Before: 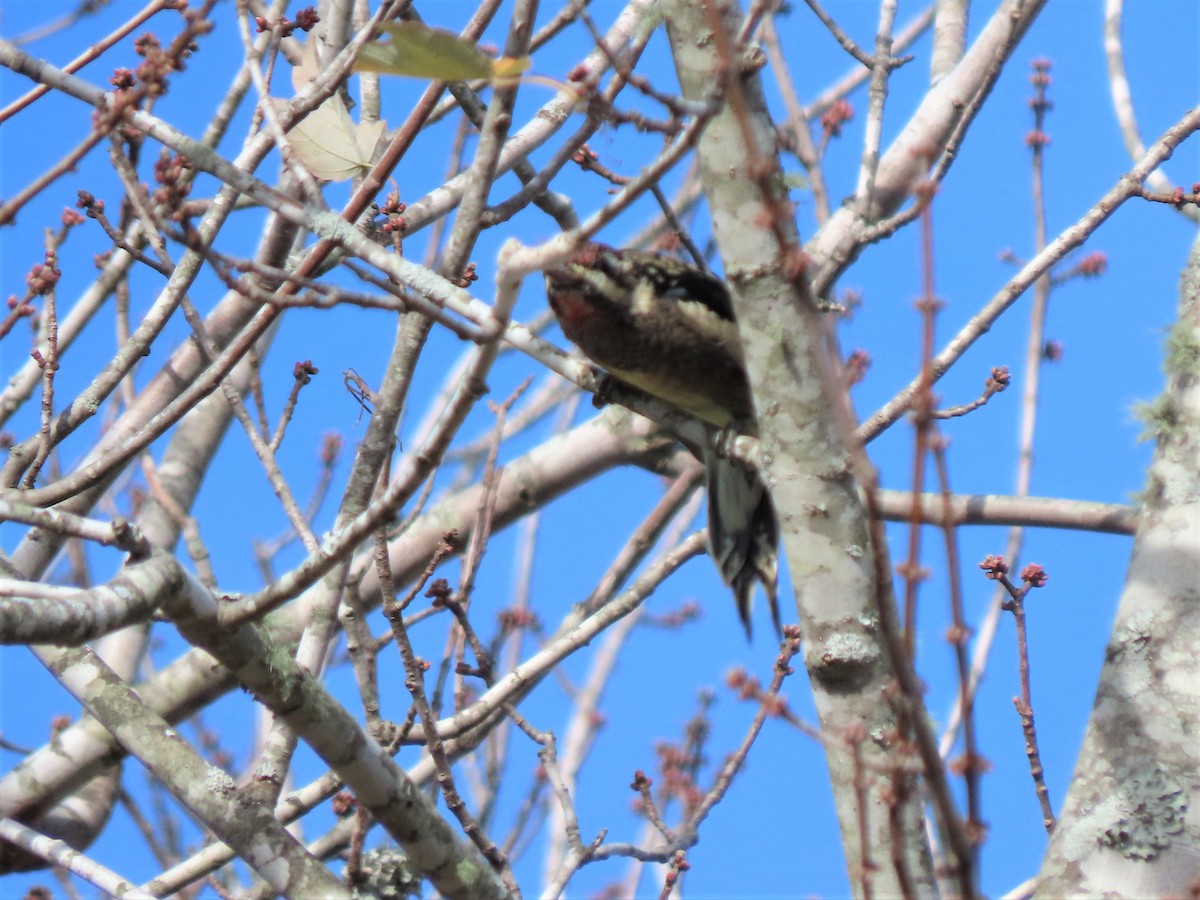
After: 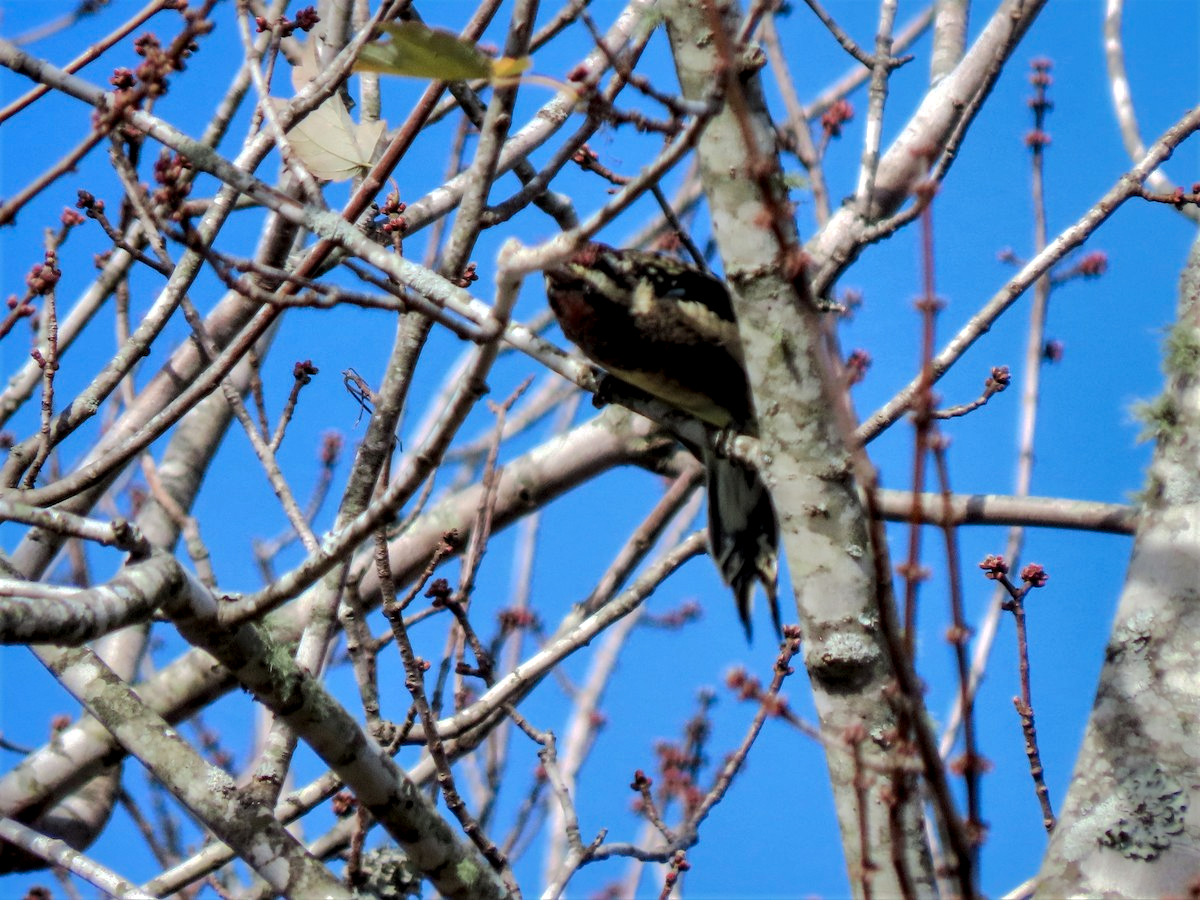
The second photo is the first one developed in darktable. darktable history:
shadows and highlights: shadows 38.15, highlights -73.97
local contrast: highlights 60%, shadows 59%, detail 160%
tone curve: curves: ch0 [(0, 0) (0.003, 0.008) (0.011, 0.011) (0.025, 0.014) (0.044, 0.021) (0.069, 0.029) (0.1, 0.042) (0.136, 0.06) (0.177, 0.09) (0.224, 0.126) (0.277, 0.177) (0.335, 0.243) (0.399, 0.31) (0.468, 0.388) (0.543, 0.484) (0.623, 0.585) (0.709, 0.683) (0.801, 0.775) (0.898, 0.873) (1, 1)], preserve colors none
